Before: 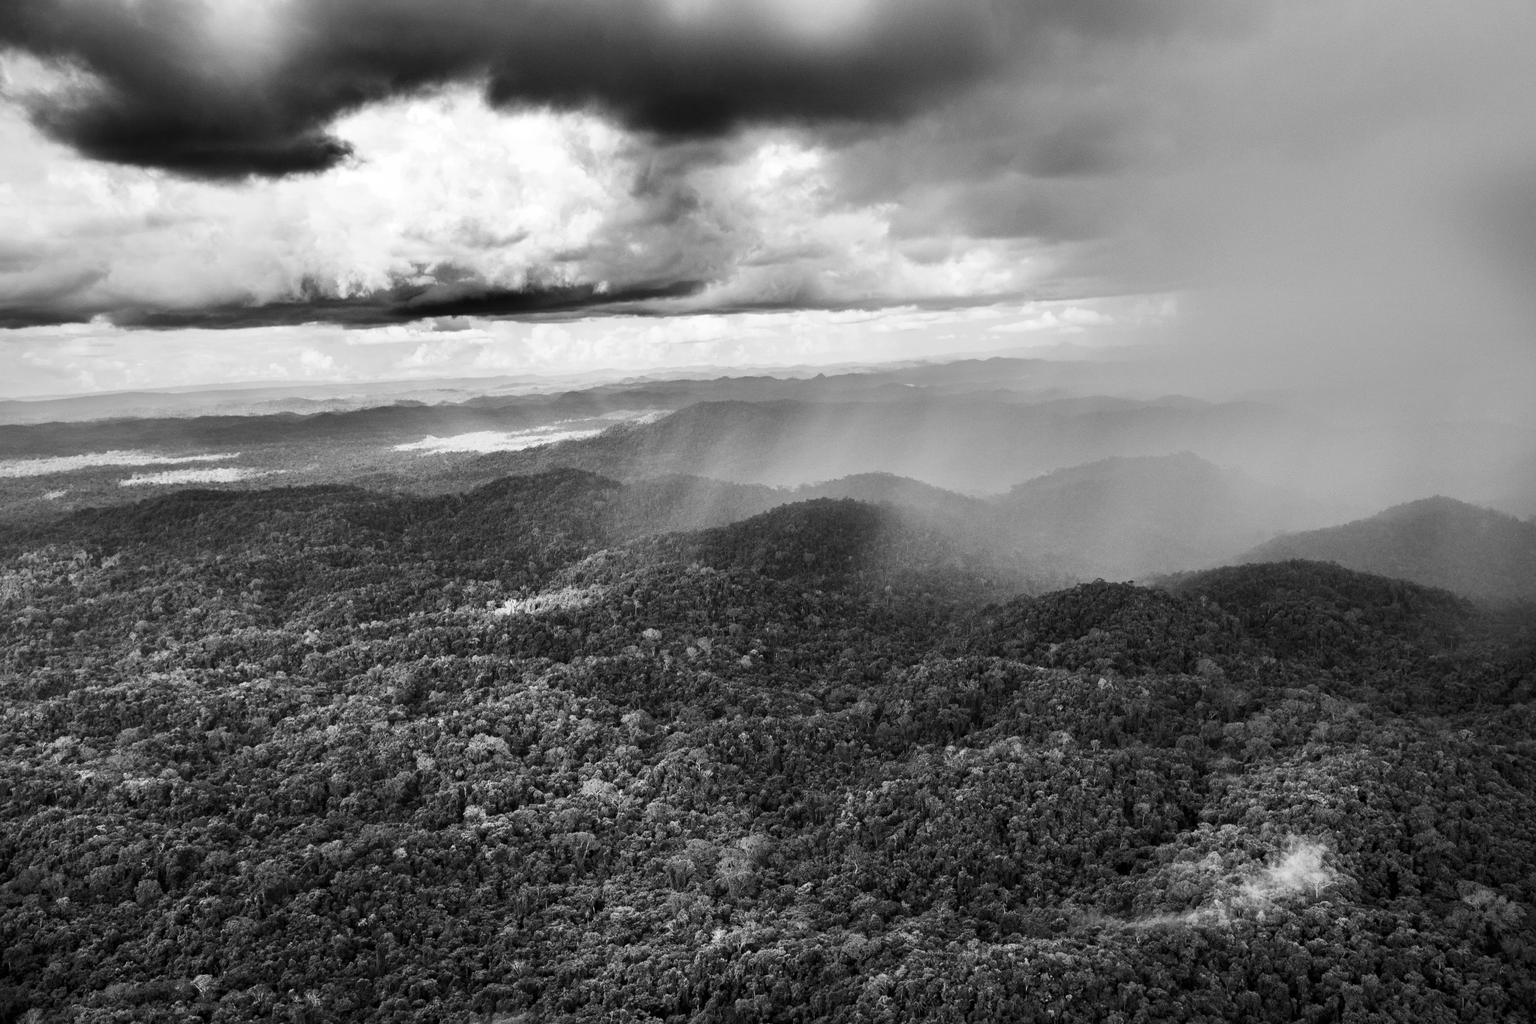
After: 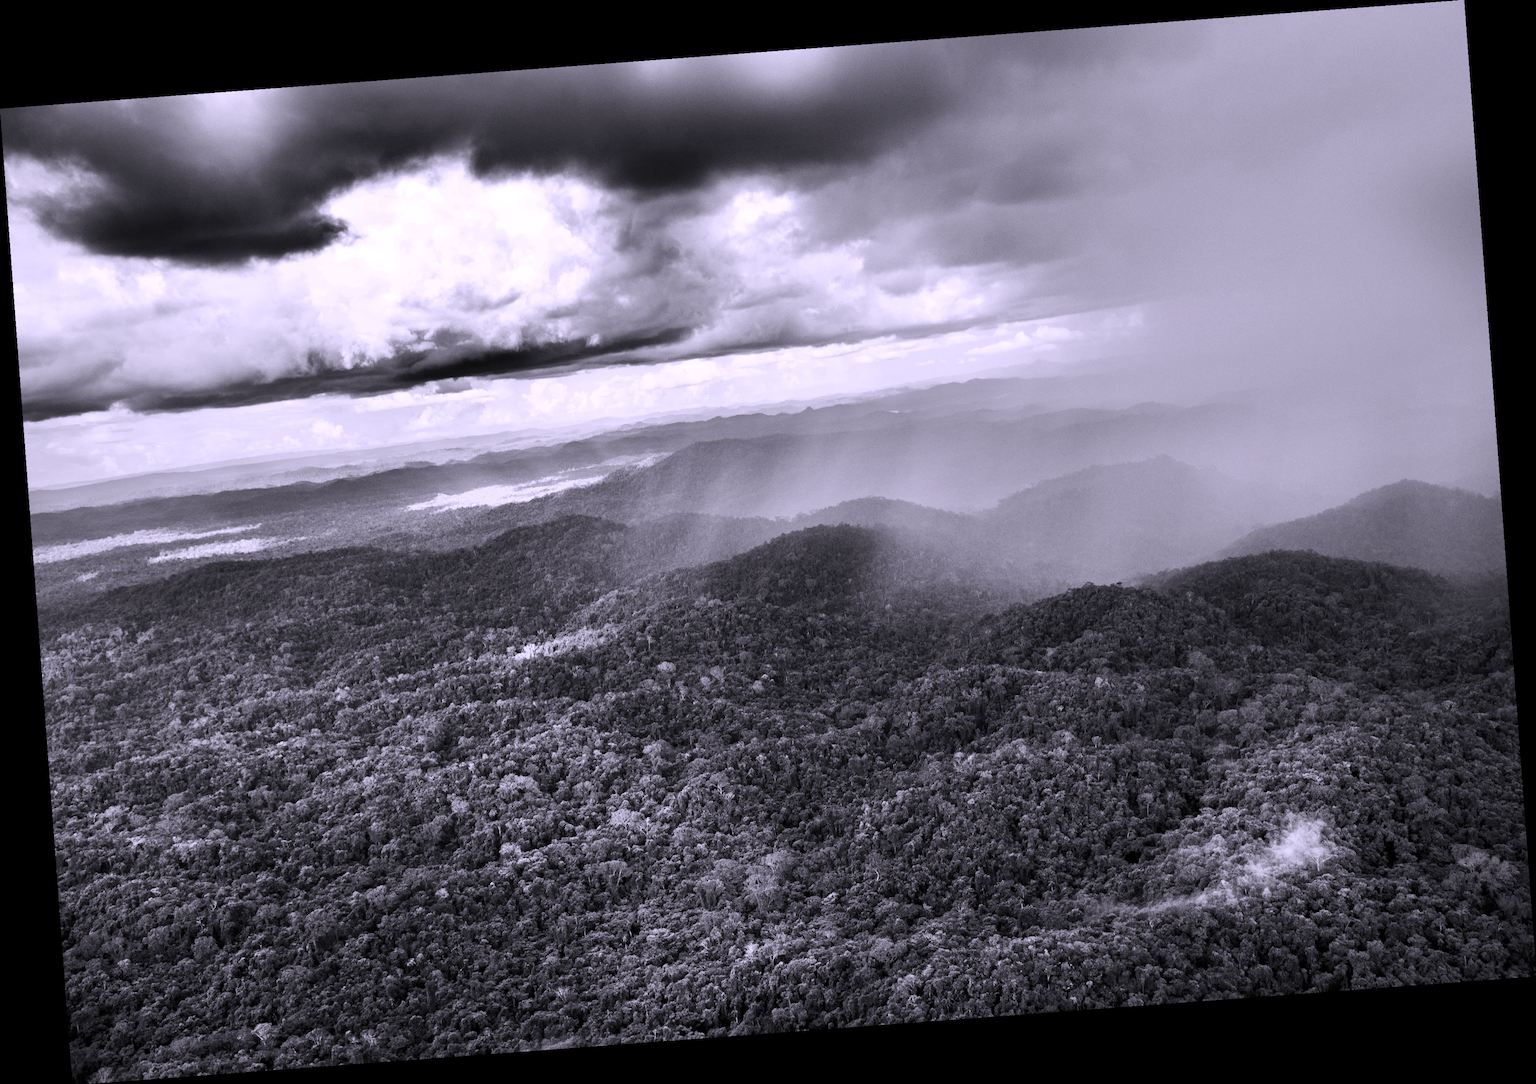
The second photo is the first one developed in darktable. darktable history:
rotate and perspective: rotation -4.25°, automatic cropping off
white balance: red 1.042, blue 1.17
